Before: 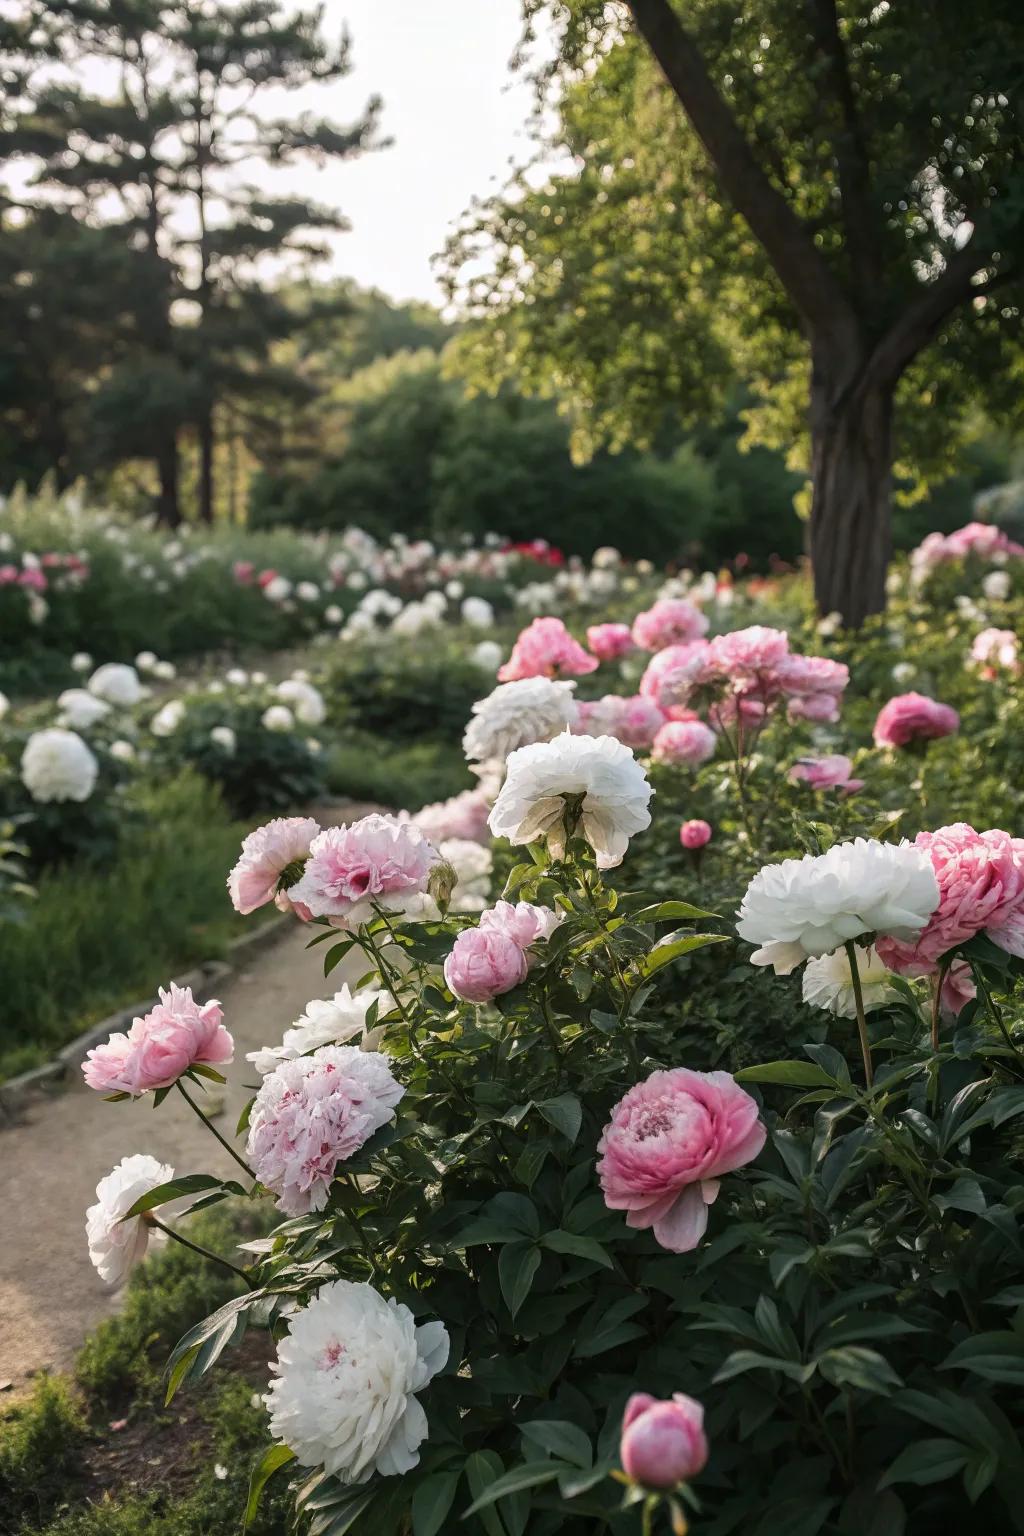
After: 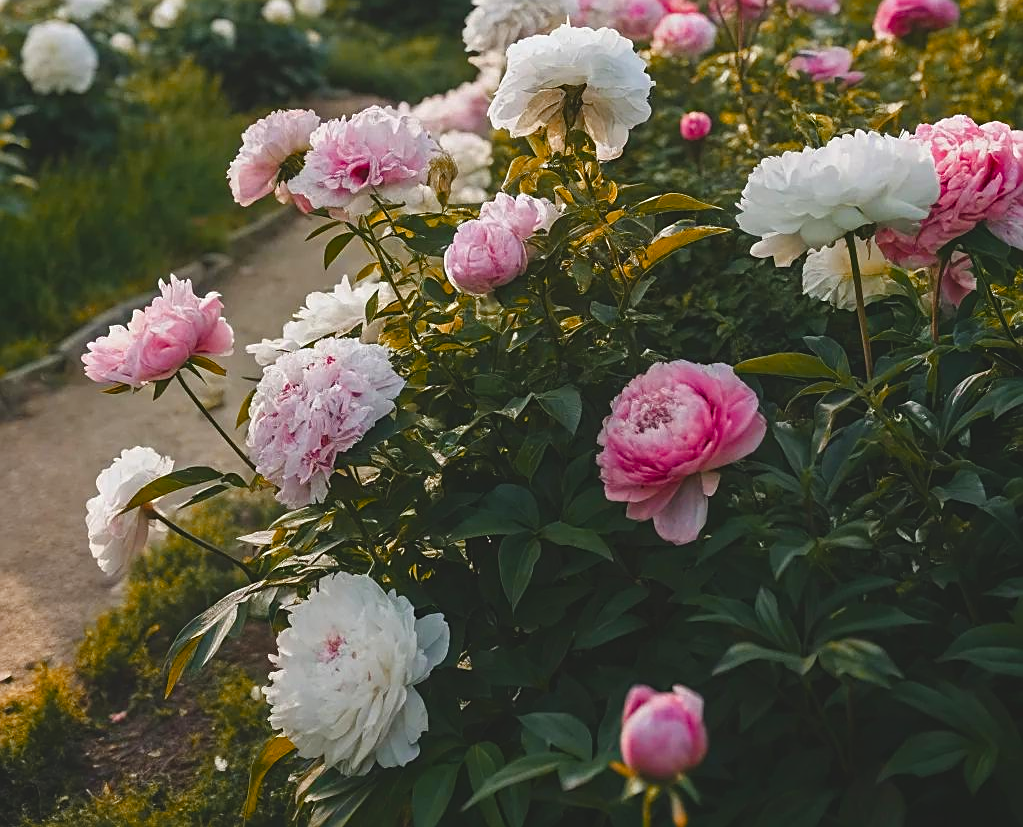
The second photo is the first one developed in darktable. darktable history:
color balance rgb: perceptual saturation grading › global saturation 44.586%, perceptual saturation grading › highlights -50.165%, perceptual saturation grading › shadows 30.306%, perceptual brilliance grading › global brilliance 9.258%, global vibrance 20%
crop and rotate: top 46.129%, right 0.091%
color zones: curves: ch2 [(0, 0.5) (0.143, 0.5) (0.286, 0.416) (0.429, 0.5) (0.571, 0.5) (0.714, 0.5) (0.857, 0.5) (1, 0.5)]
exposure: black level correction -0.015, exposure -0.527 EV, compensate highlight preservation false
sharpen: on, module defaults
